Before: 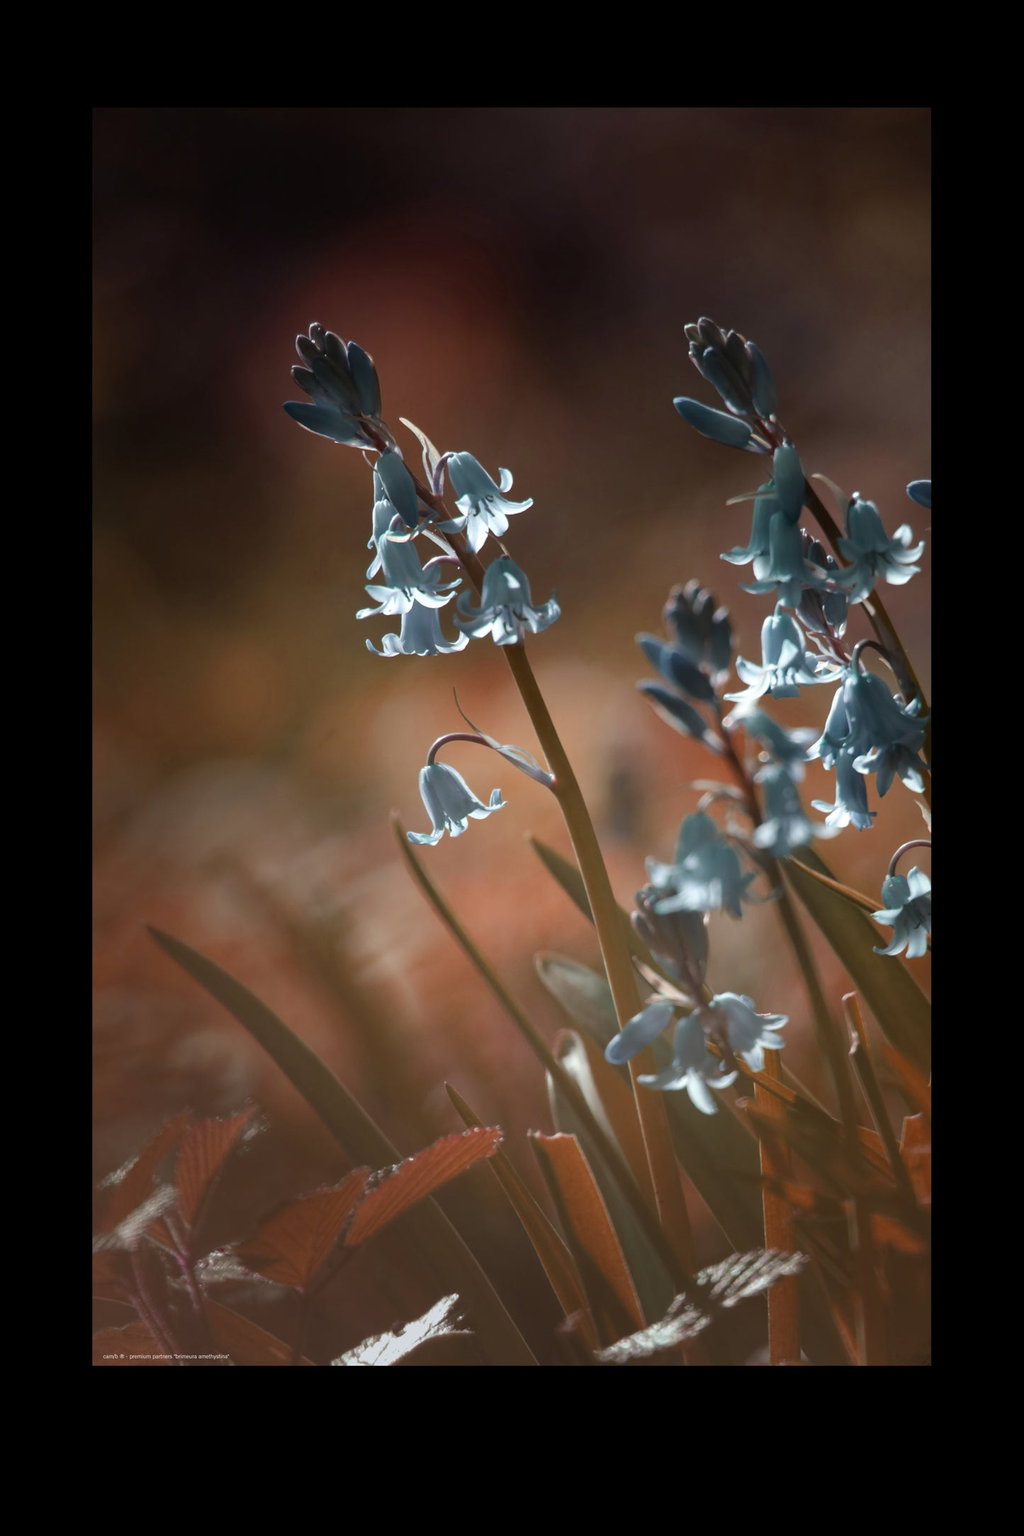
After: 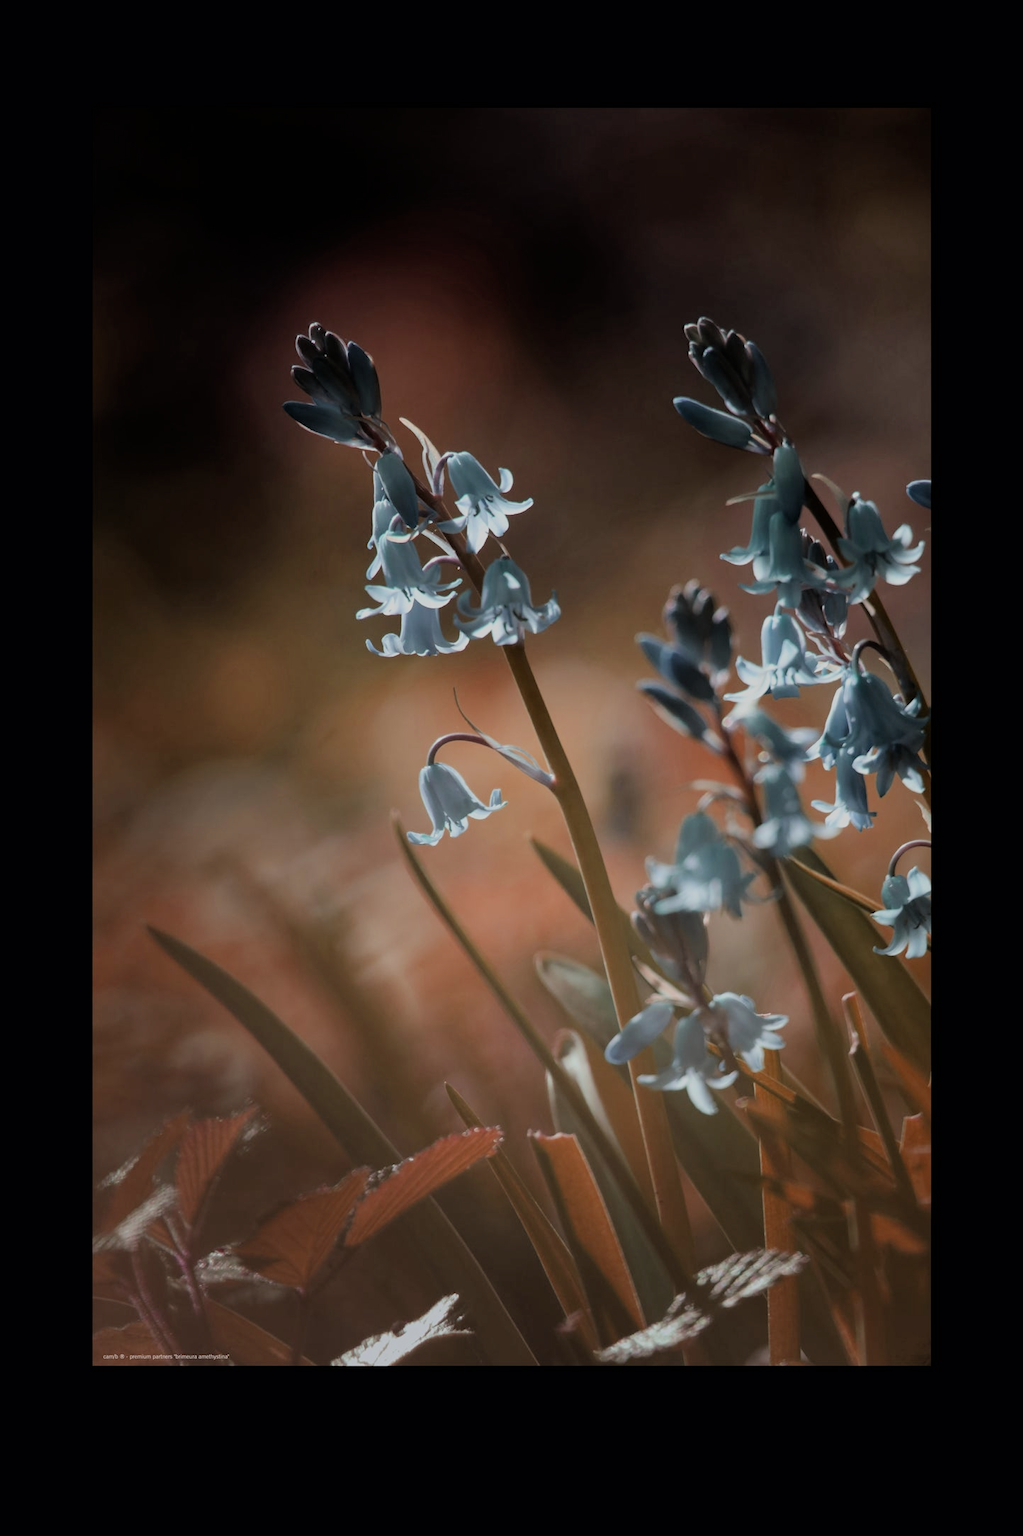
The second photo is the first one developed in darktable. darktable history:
contrast brightness saturation: saturation -0.05
filmic rgb: black relative exposure -7.15 EV, white relative exposure 5.36 EV, hardness 3.02, color science v6 (2022)
